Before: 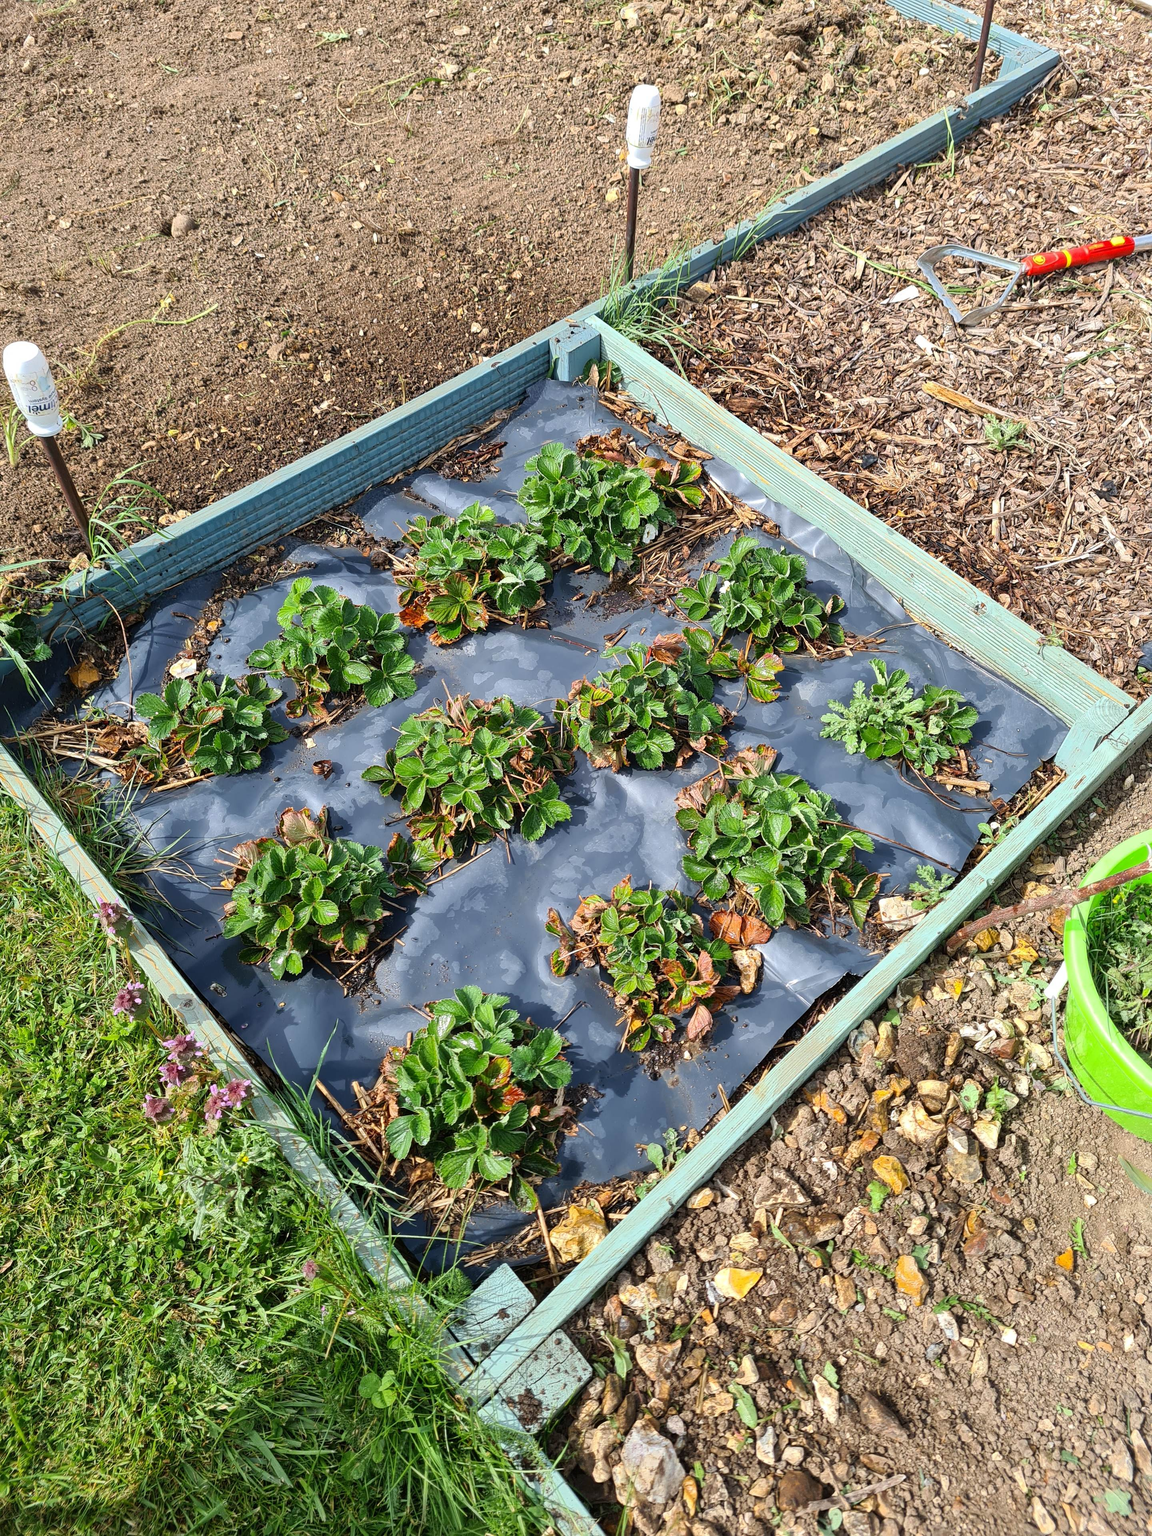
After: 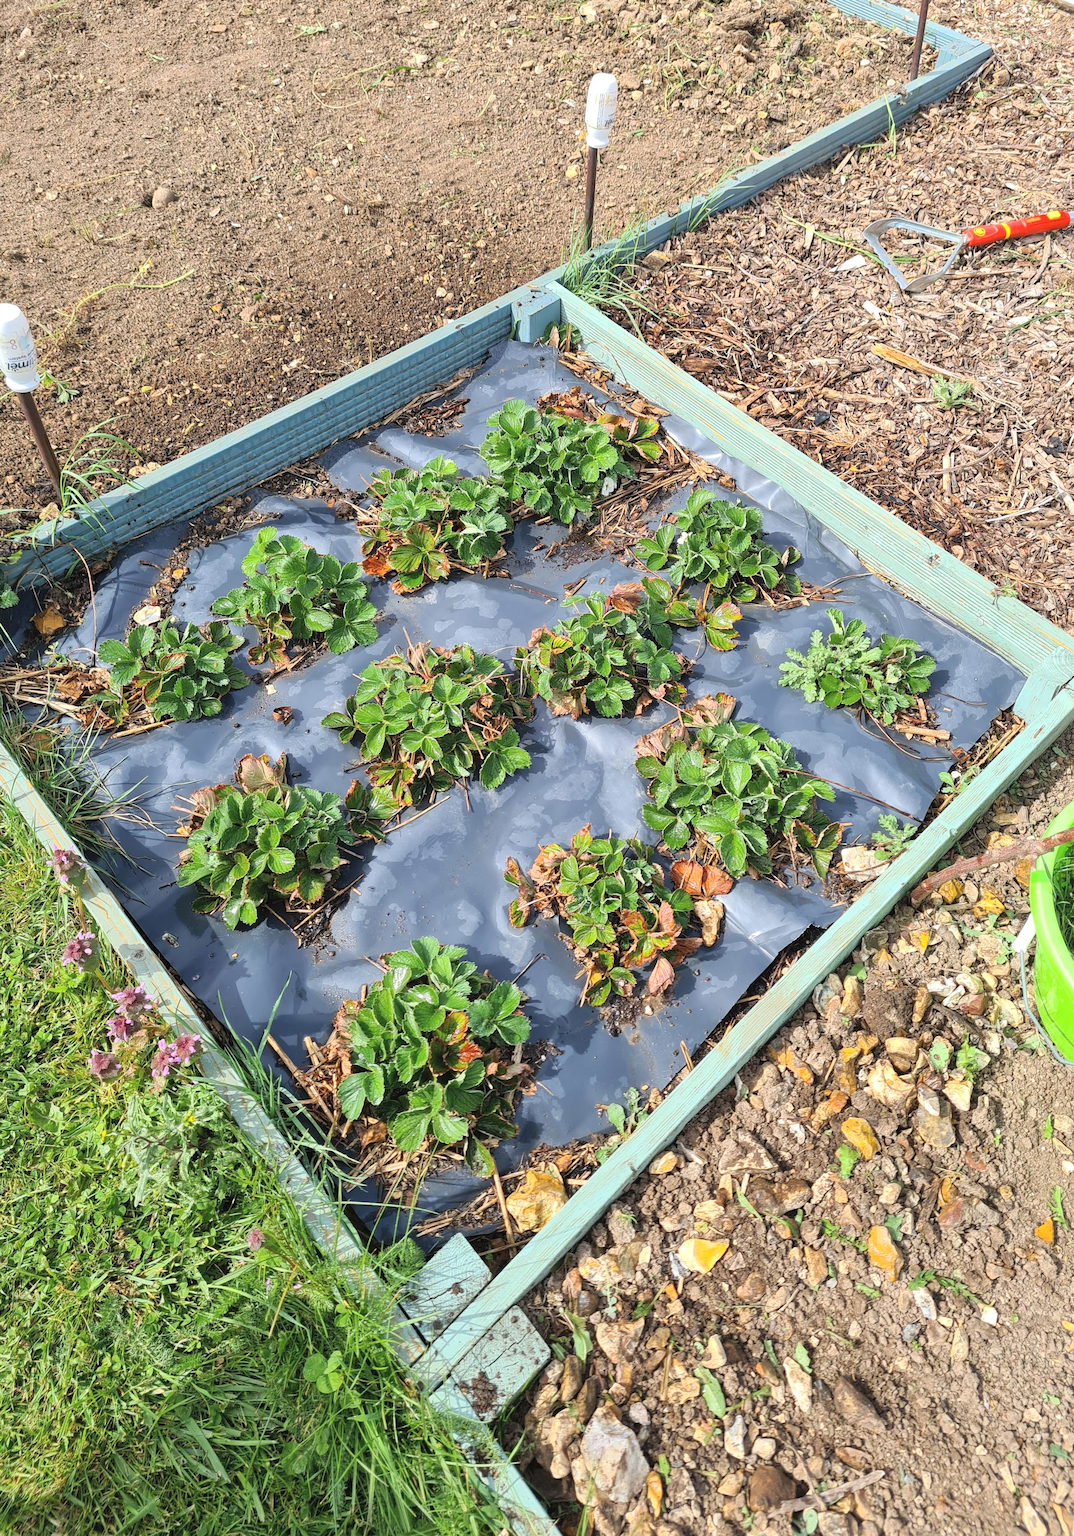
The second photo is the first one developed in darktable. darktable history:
contrast brightness saturation: brightness 0.15
levels: mode automatic, black 0.023%, white 99.97%, levels [0.062, 0.494, 0.925]
rotate and perspective: rotation 0.215°, lens shift (vertical) -0.139, crop left 0.069, crop right 0.939, crop top 0.002, crop bottom 0.996
